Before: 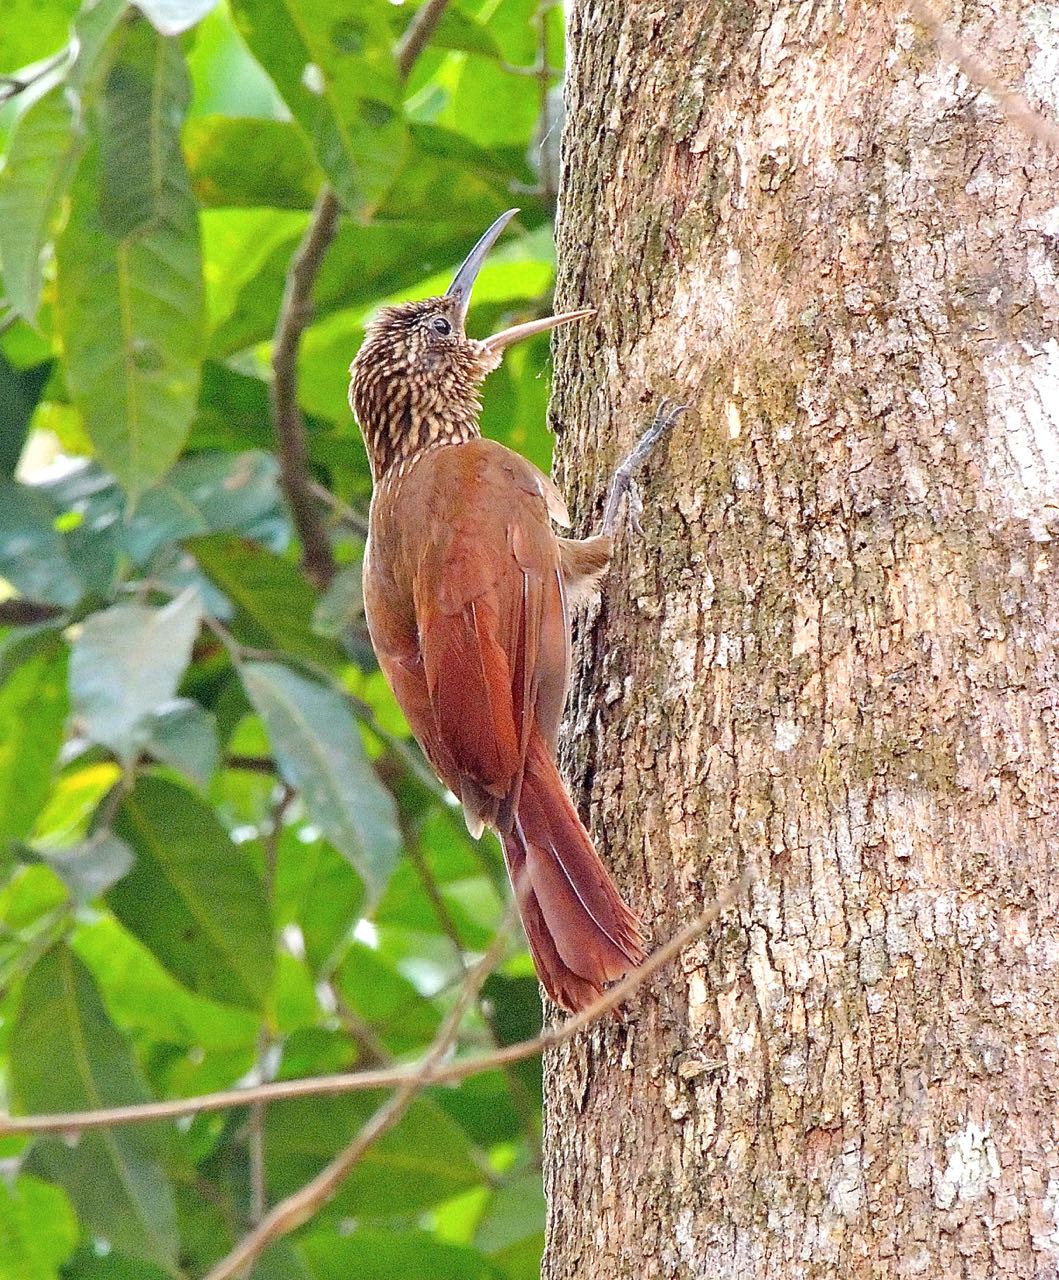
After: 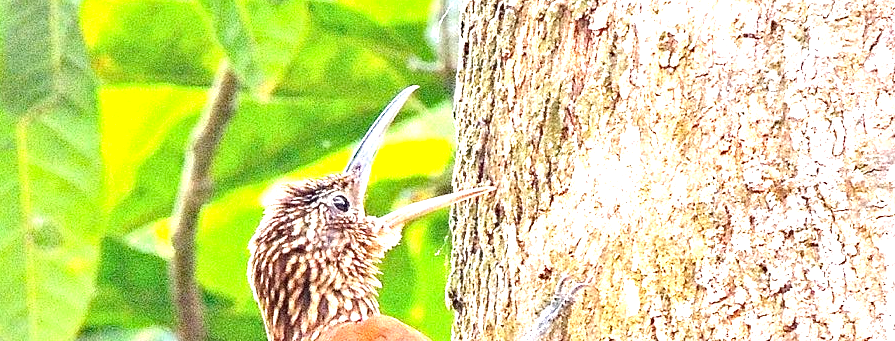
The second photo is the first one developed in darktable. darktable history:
tone equalizer: mask exposure compensation -0.485 EV
exposure: black level correction 0, exposure 1.453 EV, compensate highlight preservation false
haze removal: compatibility mode true, adaptive false
crop and rotate: left 9.641%, top 9.685%, right 5.838%, bottom 63.618%
